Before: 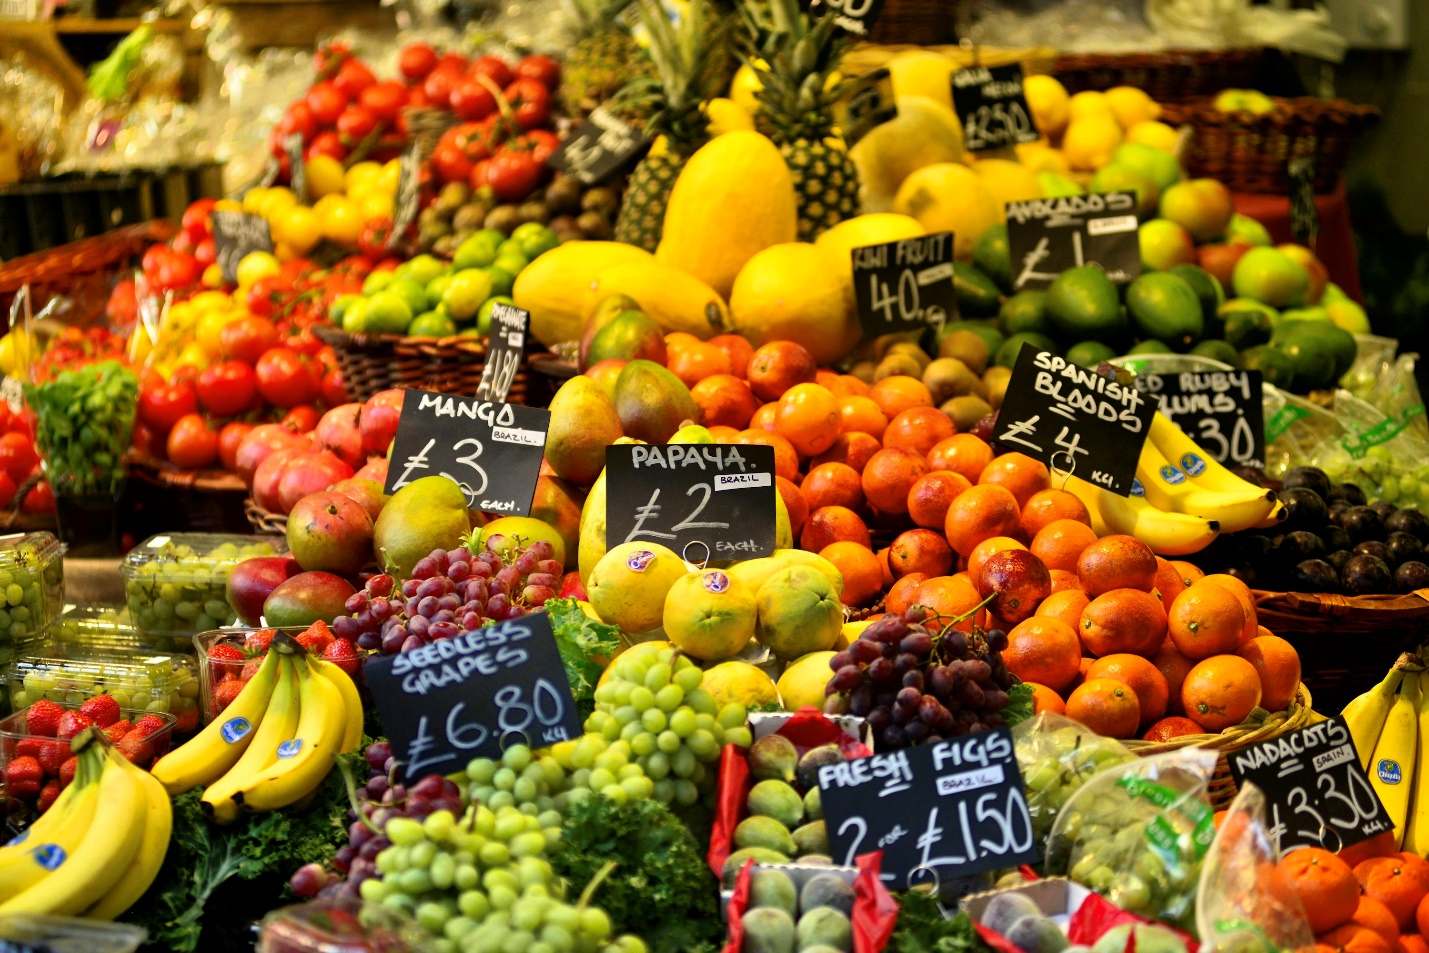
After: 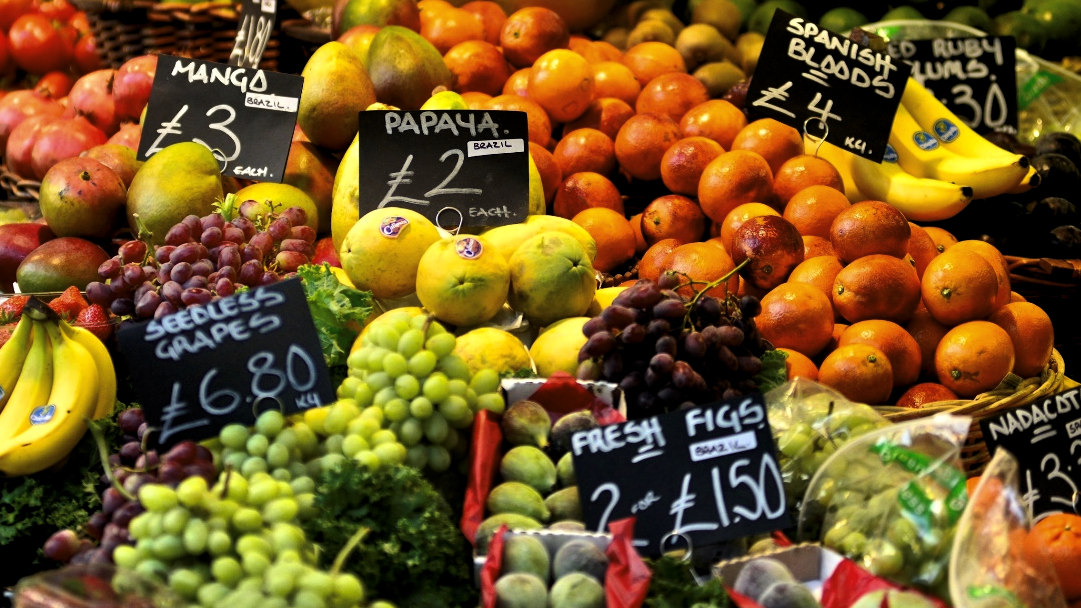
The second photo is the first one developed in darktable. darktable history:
levels: levels [0.029, 0.545, 0.971]
crop and rotate: left 17.299%, top 35.115%, right 7.015%, bottom 1.024%
